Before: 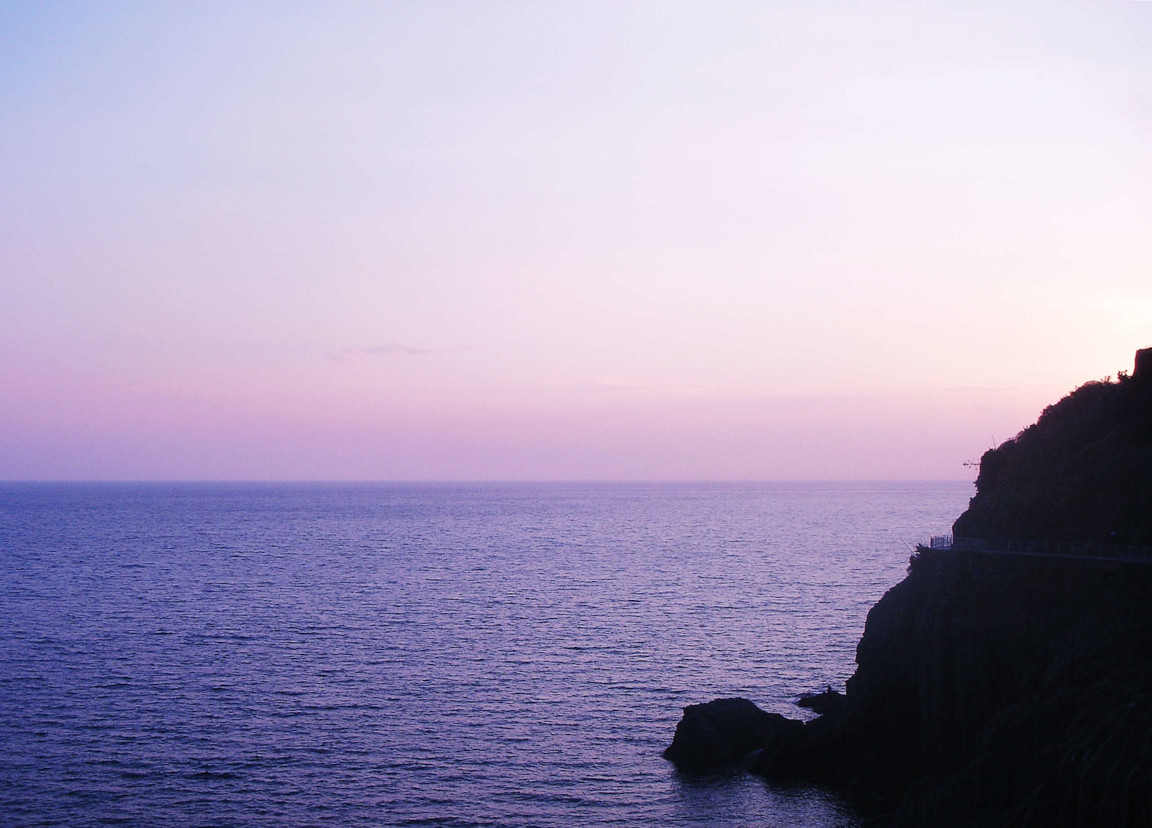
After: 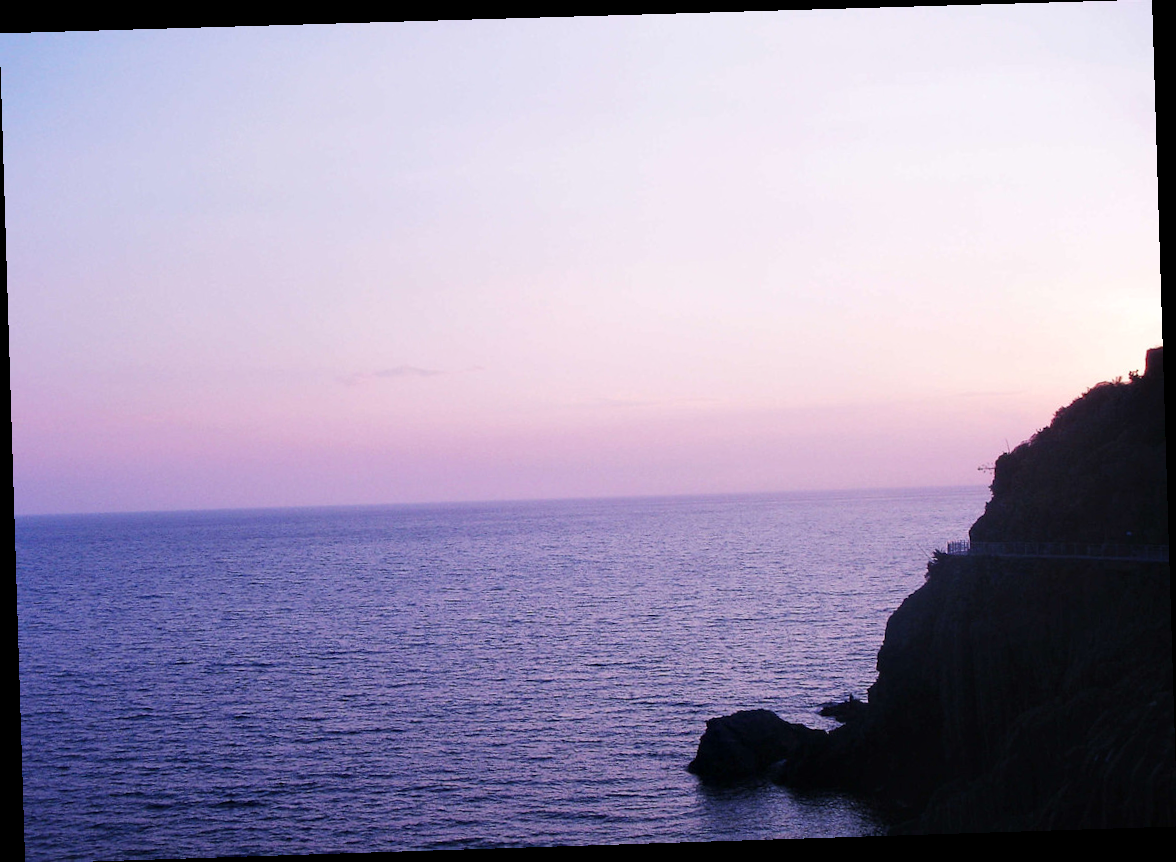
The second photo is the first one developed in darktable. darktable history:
rotate and perspective: rotation -1.77°, lens shift (horizontal) 0.004, automatic cropping off
contrast equalizer: octaves 7, y [[0.6 ×6], [0.55 ×6], [0 ×6], [0 ×6], [0 ×6]], mix 0.3
crop: bottom 0.071%
